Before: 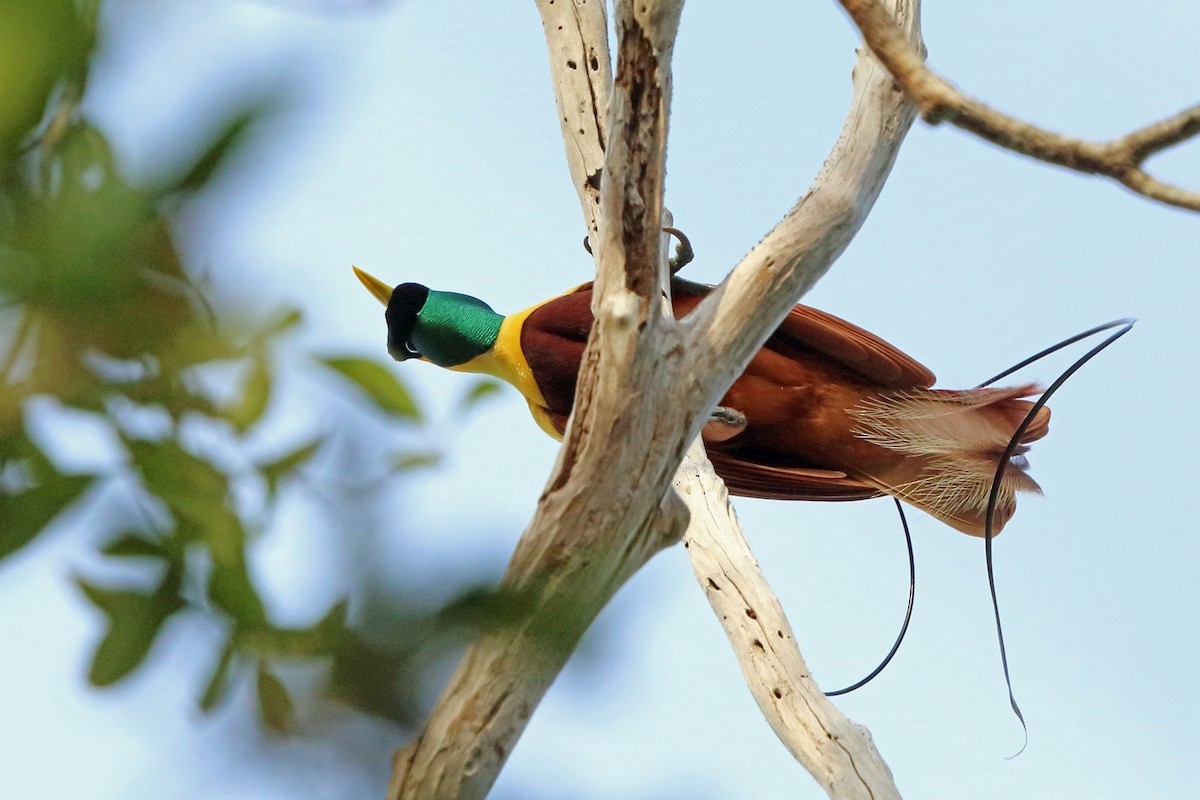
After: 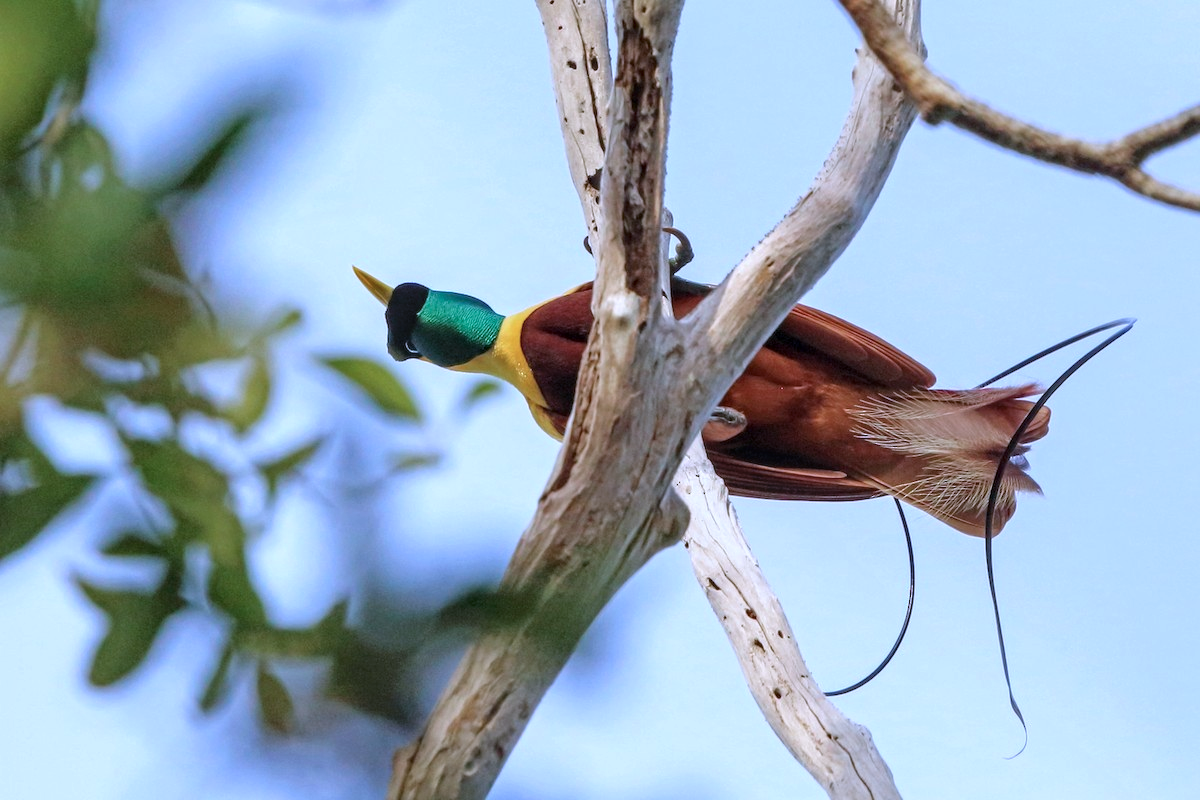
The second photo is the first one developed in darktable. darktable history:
color calibration: illuminant as shot in camera, x 0.379, y 0.397, temperature 4133.3 K
local contrast: on, module defaults
